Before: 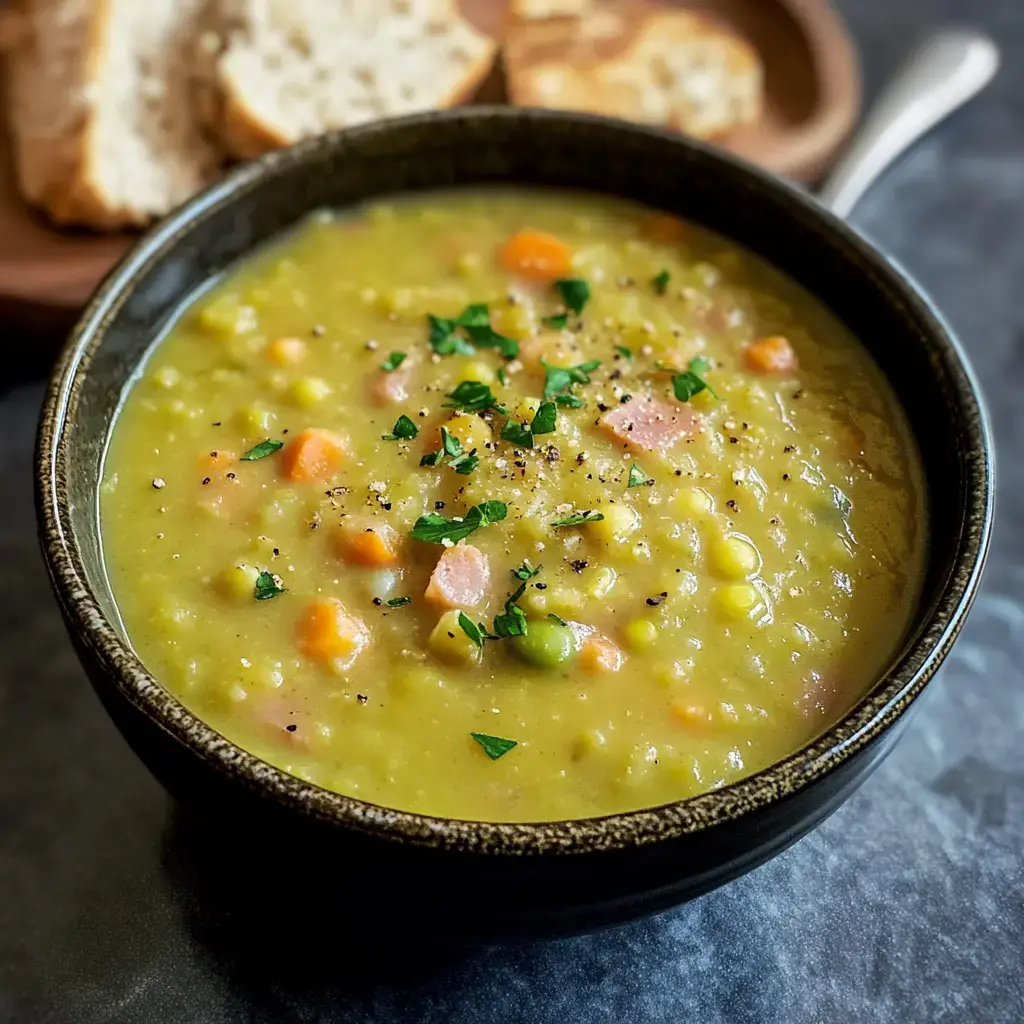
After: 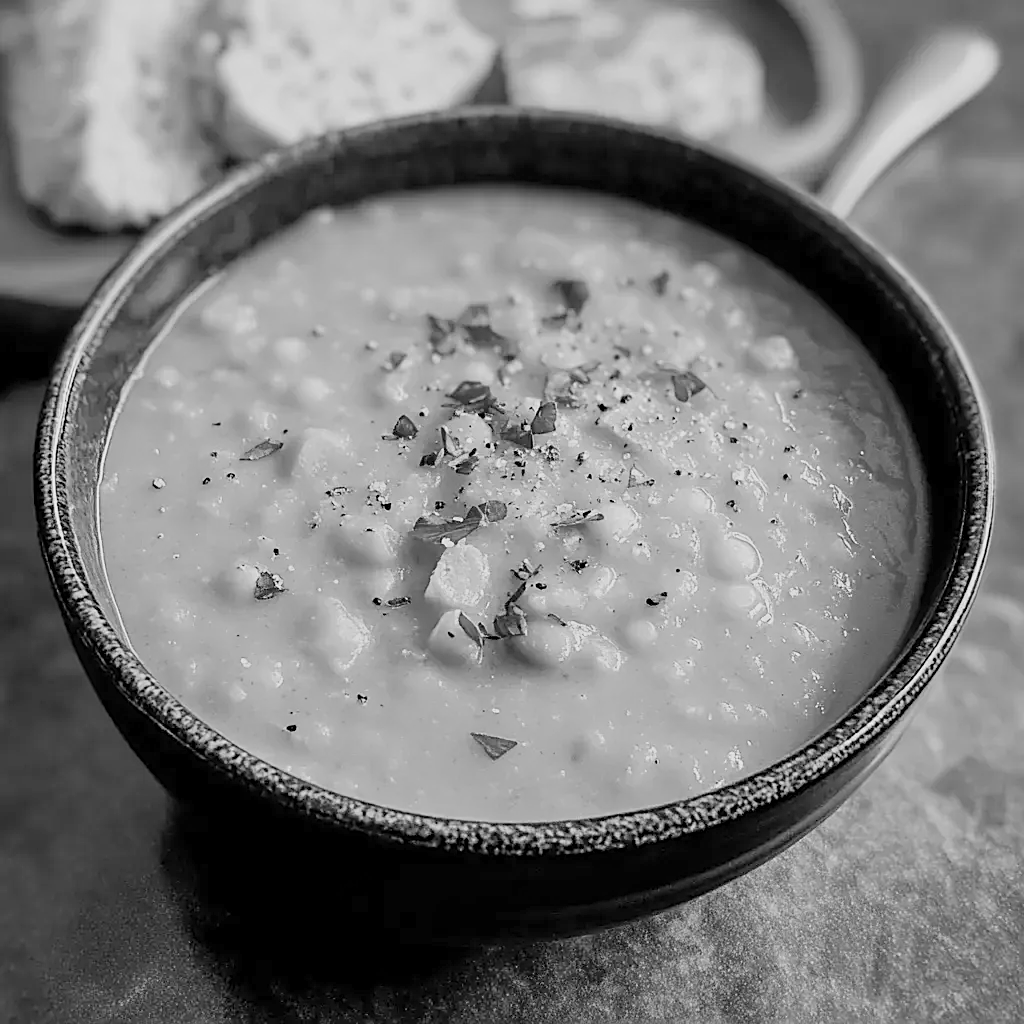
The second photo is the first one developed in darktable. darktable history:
monochrome: on, module defaults
contrast brightness saturation: contrast 0.04, saturation 0.07
white balance: red 1.188, blue 1.11
sharpen: on, module defaults
global tonemap: drago (0.7, 100)
